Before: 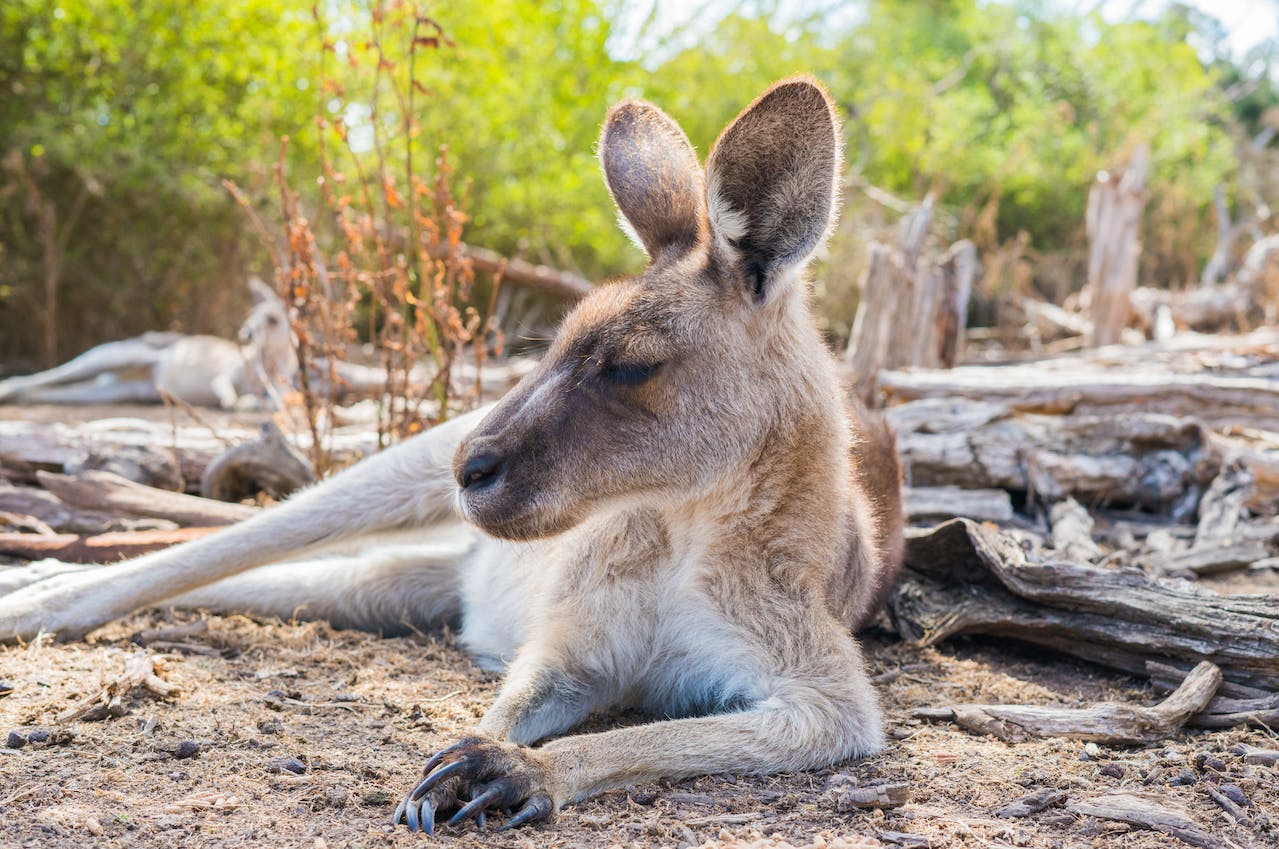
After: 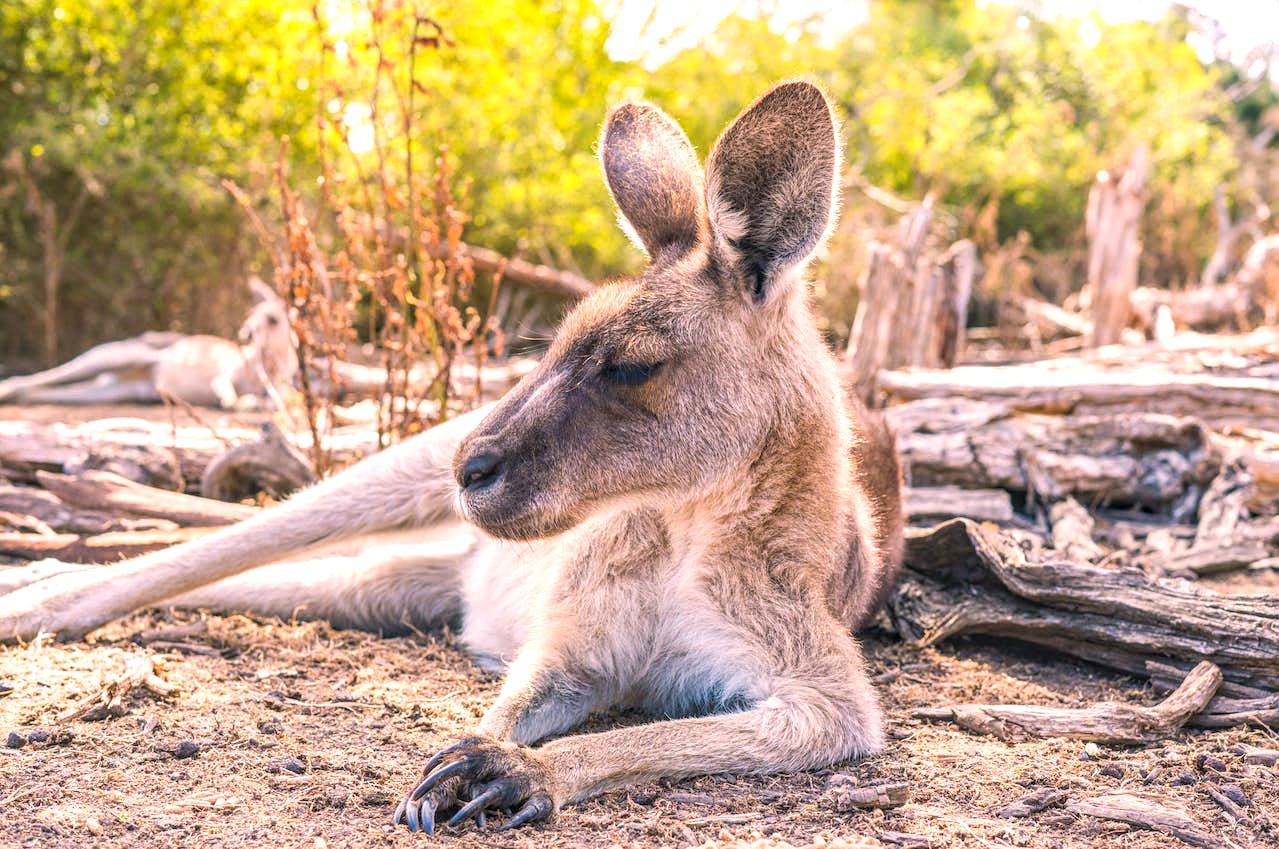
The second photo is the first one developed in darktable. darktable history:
sharpen: amount 0.212
color balance rgb: highlights gain › chroma 4.501%, highlights gain › hue 31.77°, perceptual saturation grading › global saturation 0.539%, global vibrance 8.6%
local contrast: highlights 1%, shadows 3%, detail 133%
exposure: black level correction 0, exposure 0.499 EV, compensate highlight preservation false
